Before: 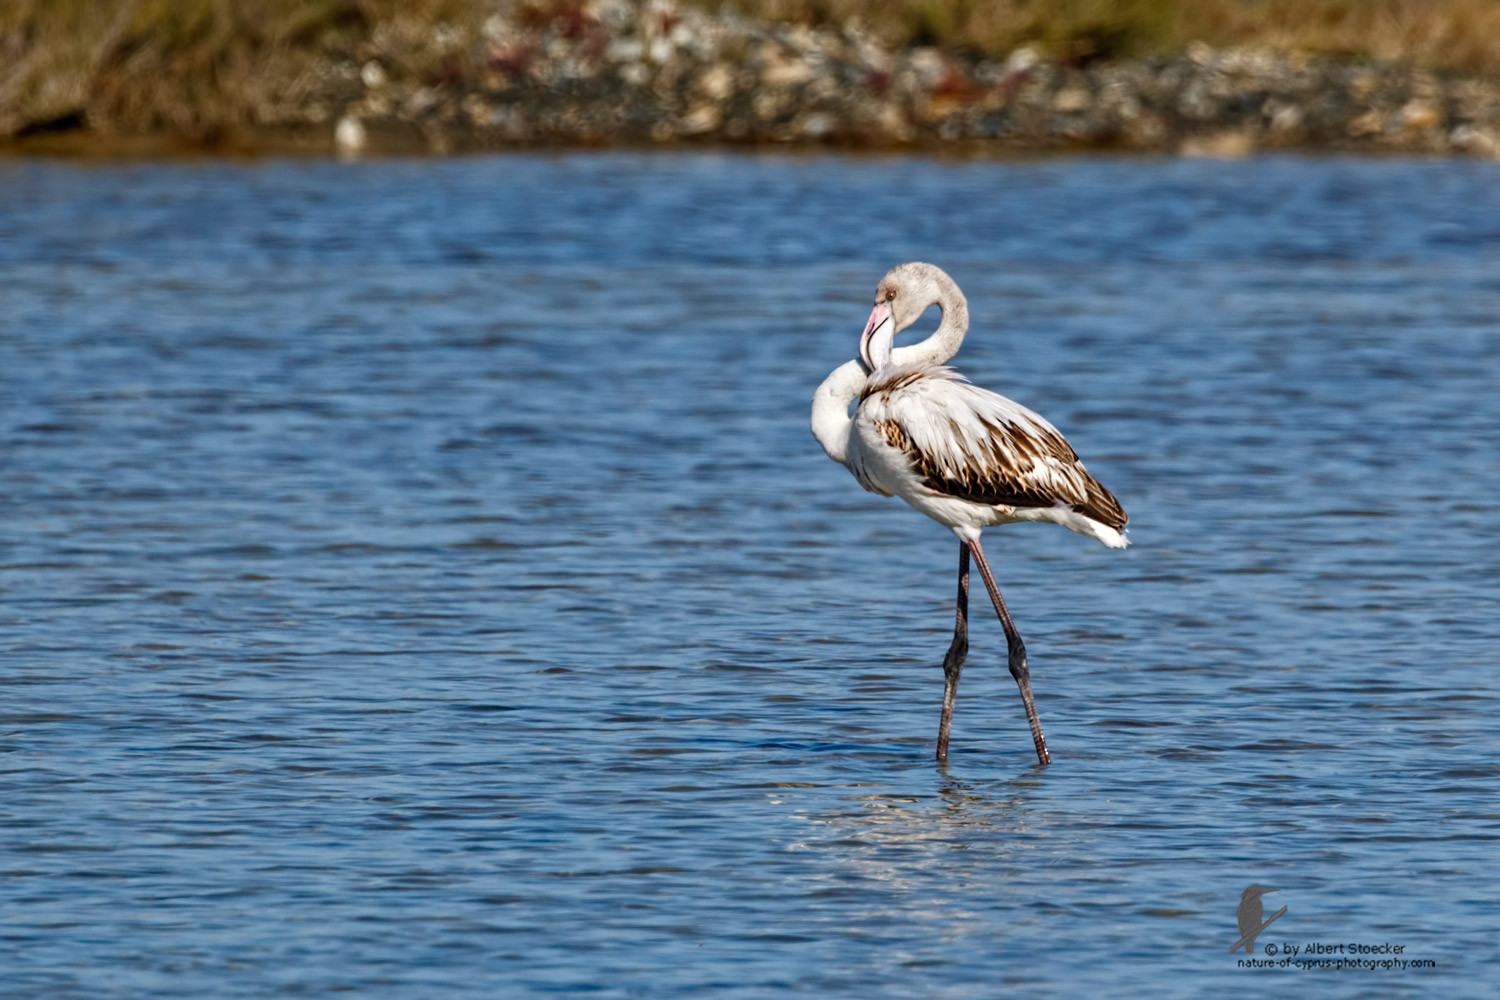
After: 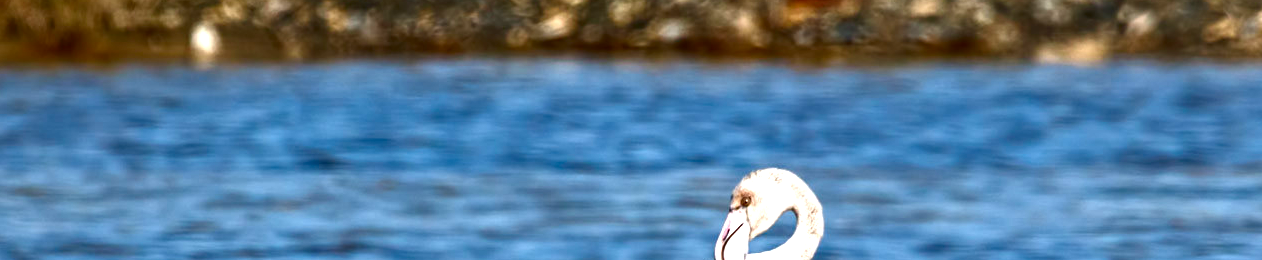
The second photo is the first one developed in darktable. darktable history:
crop and rotate: left 9.686%, top 9.451%, right 6.178%, bottom 64.505%
exposure: black level correction 0.001, exposure 1.132 EV, compensate highlight preservation false
contrast brightness saturation: brightness -0.197, saturation 0.084
